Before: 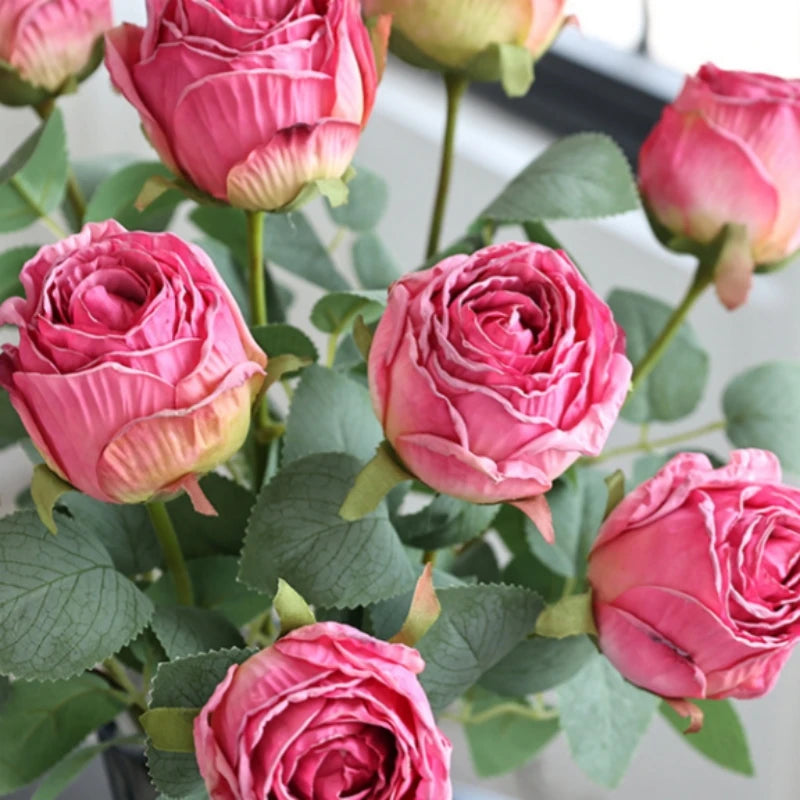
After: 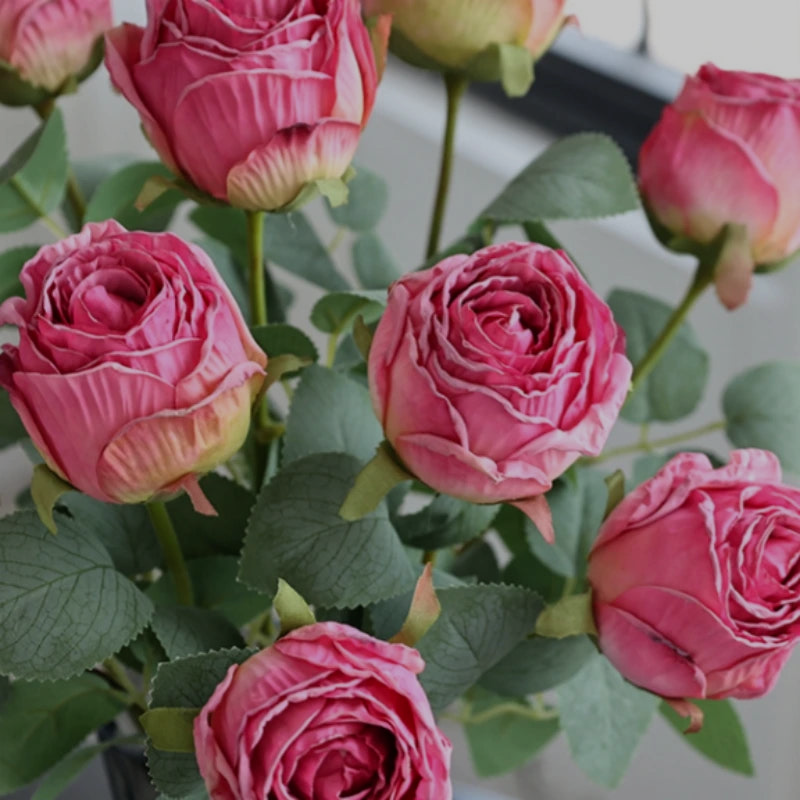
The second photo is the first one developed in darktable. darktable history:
exposure: exposure -1 EV, compensate highlight preservation false
levels: levels [0, 0.476, 0.951]
